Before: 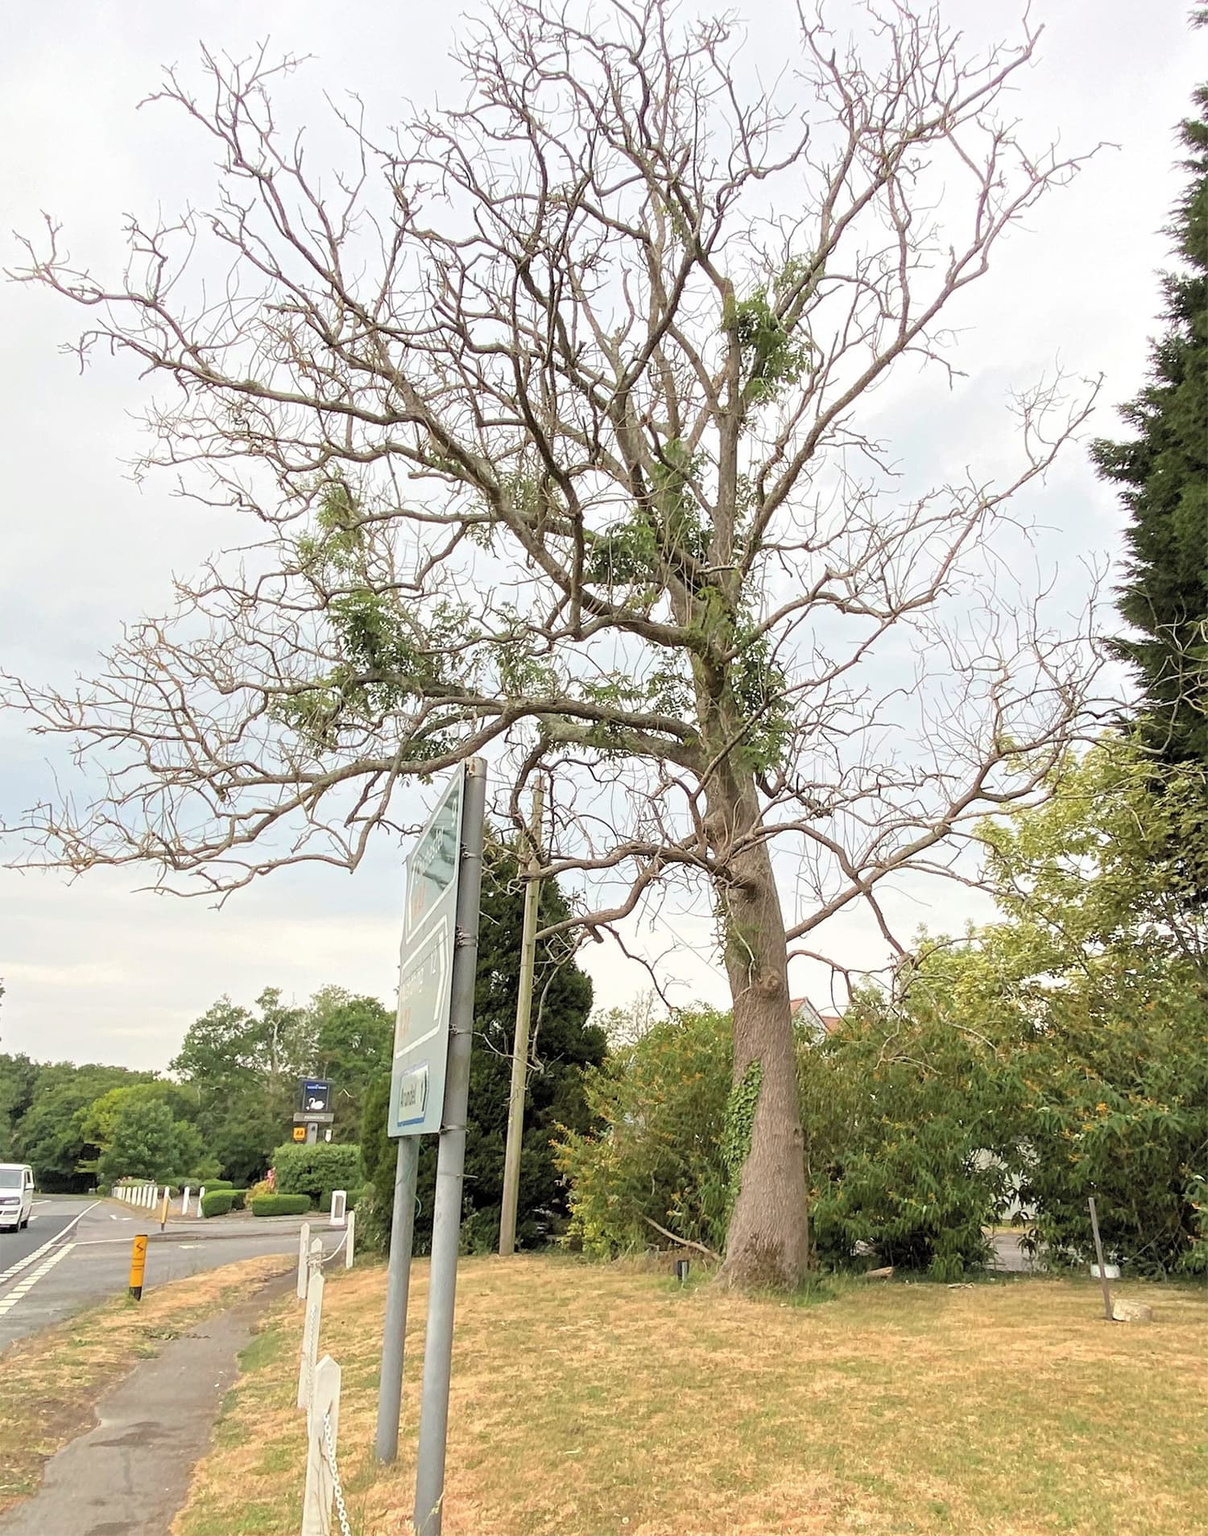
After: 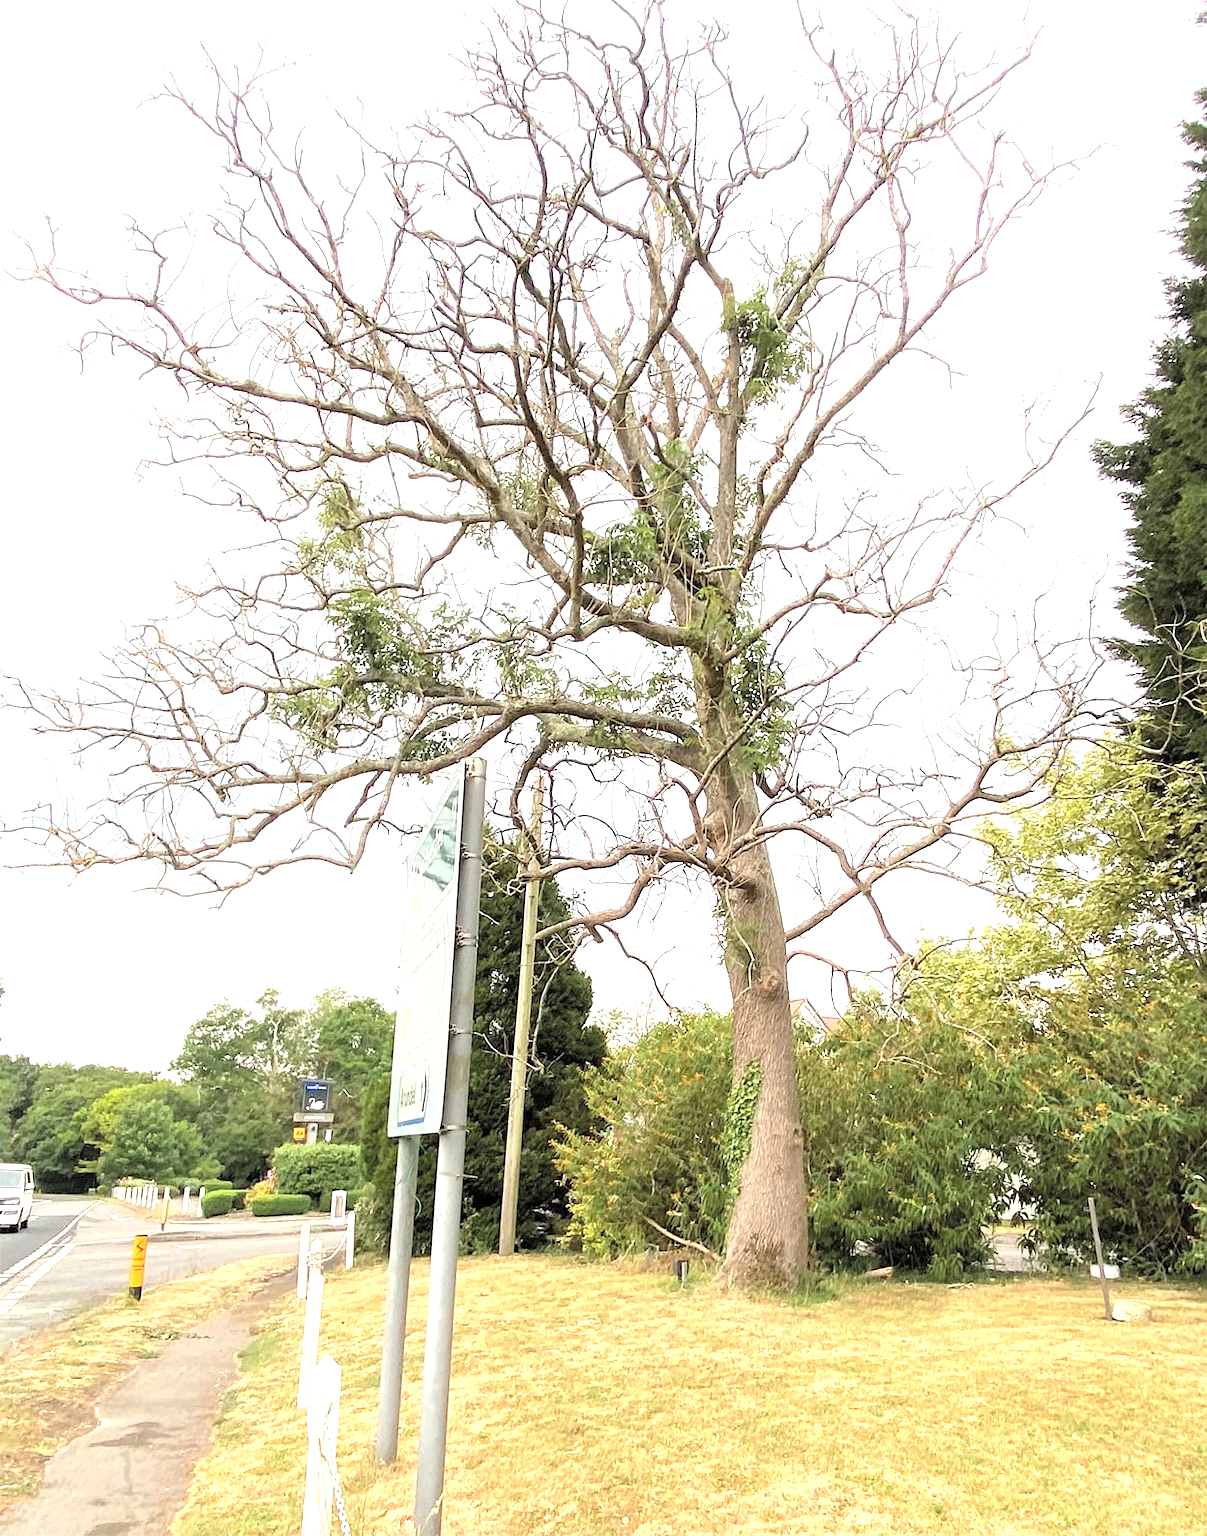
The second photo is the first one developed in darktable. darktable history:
exposure: exposure 0.947 EV, compensate exposure bias true, compensate highlight preservation false
